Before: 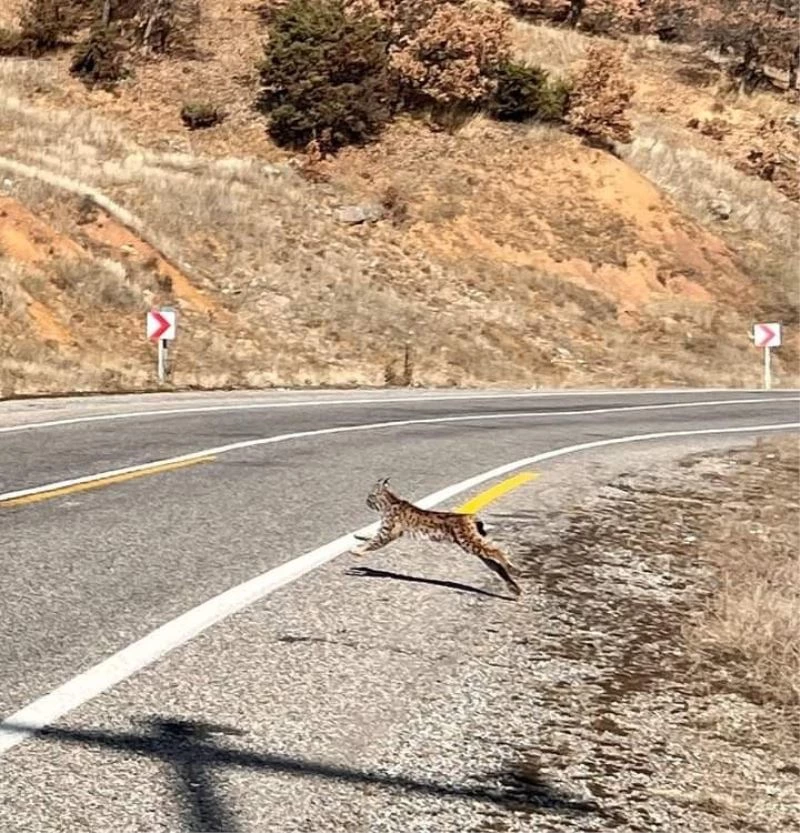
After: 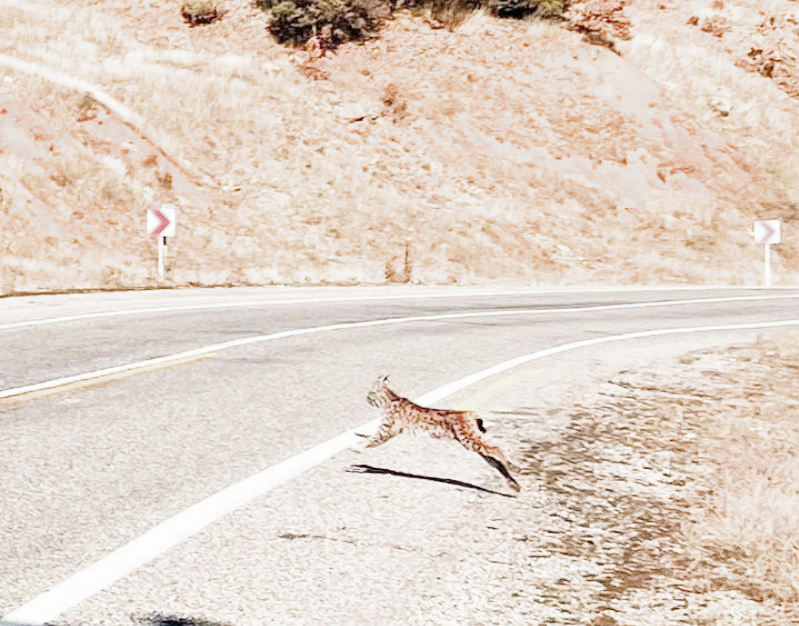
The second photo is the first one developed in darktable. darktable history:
filmic rgb: black relative exposure -7.35 EV, white relative exposure 5.08 EV, hardness 3.22, add noise in highlights 0.001, preserve chrominance max RGB, color science v3 (2019), use custom middle-gray values true, contrast in highlights soft
exposure: black level correction 0, exposure 2.094 EV, compensate highlight preservation false
crop and rotate: top 12.429%, bottom 12.325%
